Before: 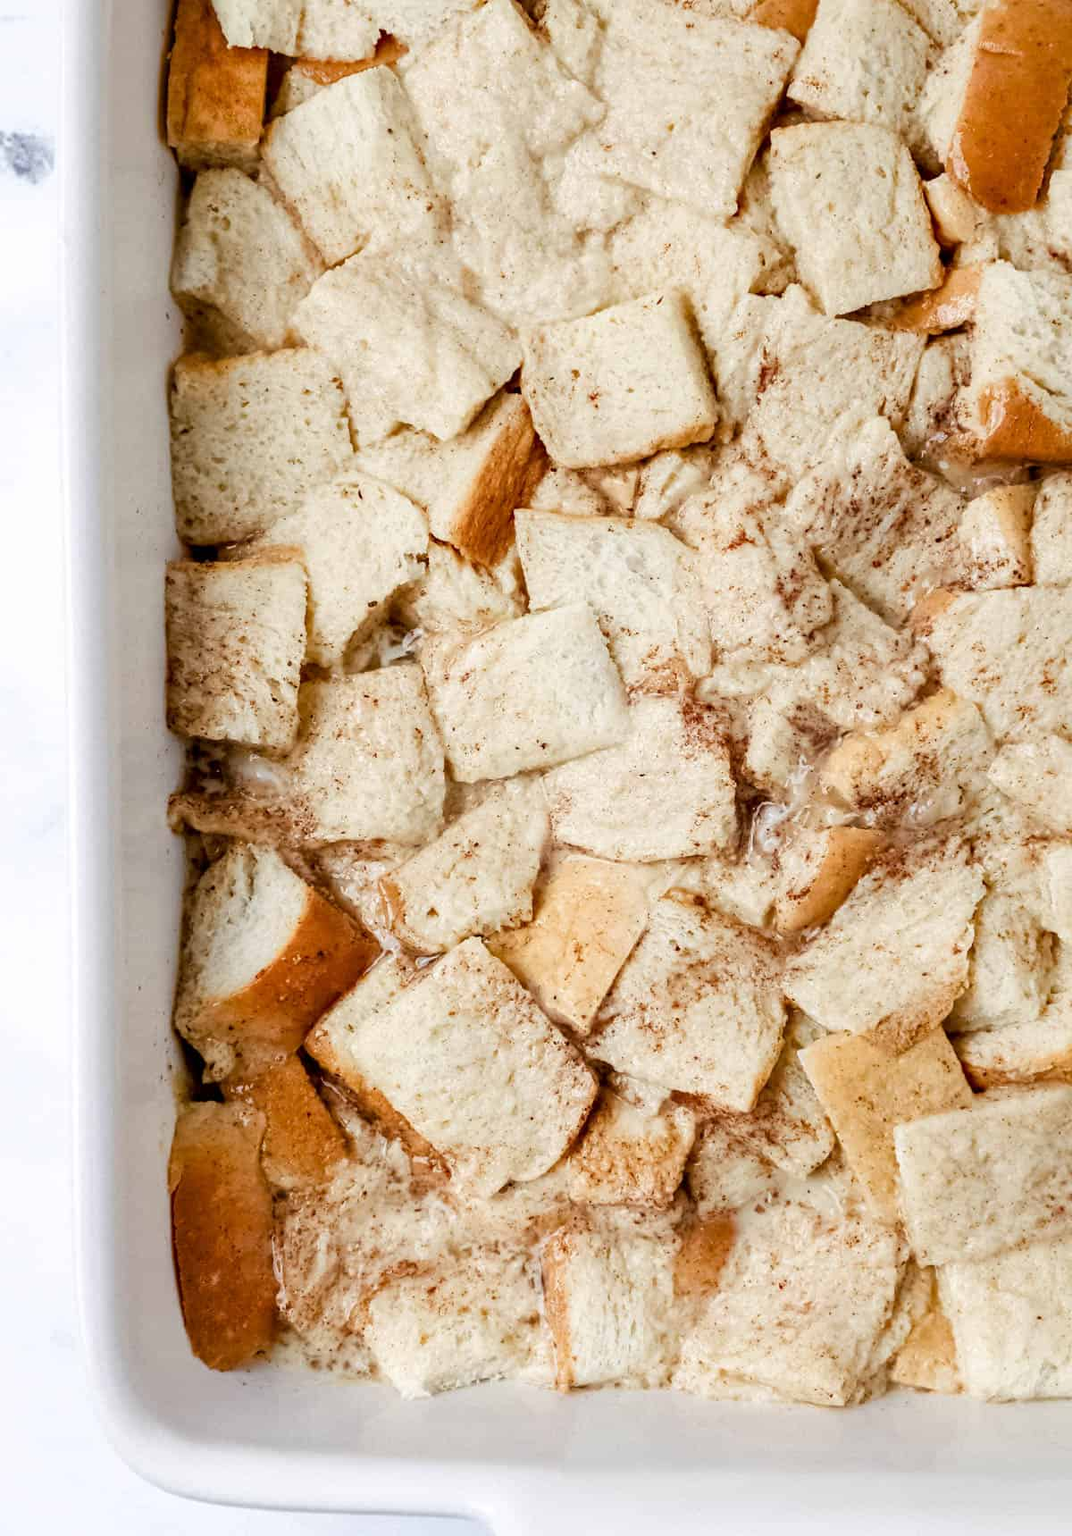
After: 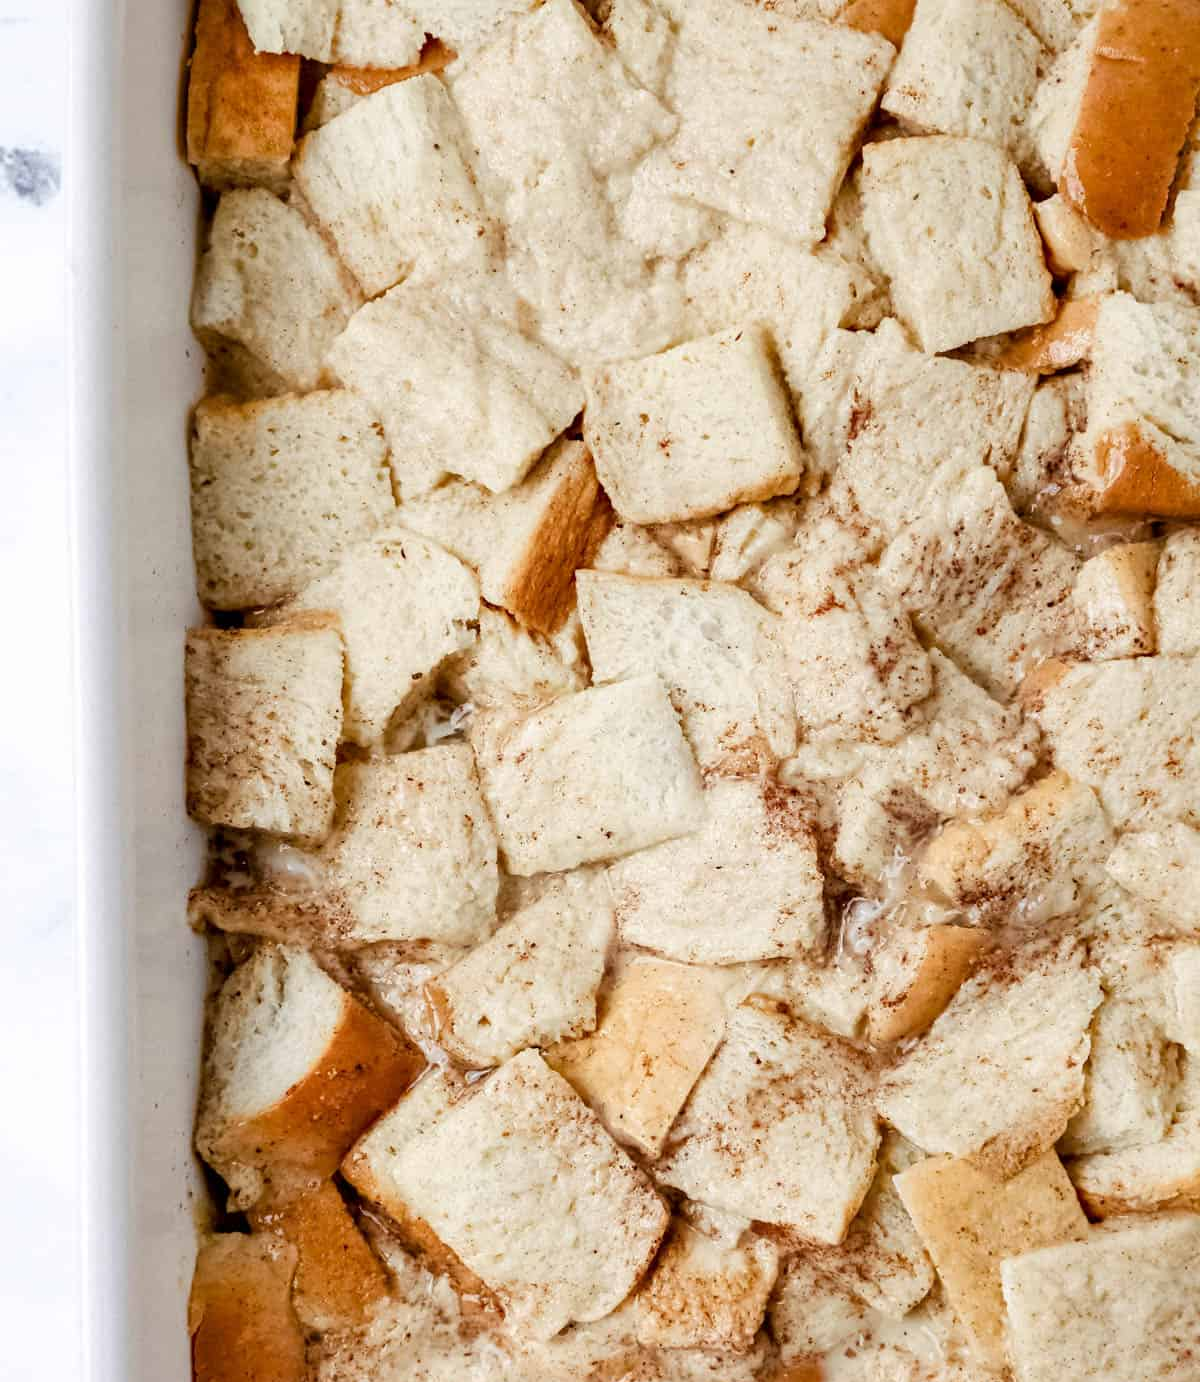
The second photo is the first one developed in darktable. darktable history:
crop: bottom 19.603%
